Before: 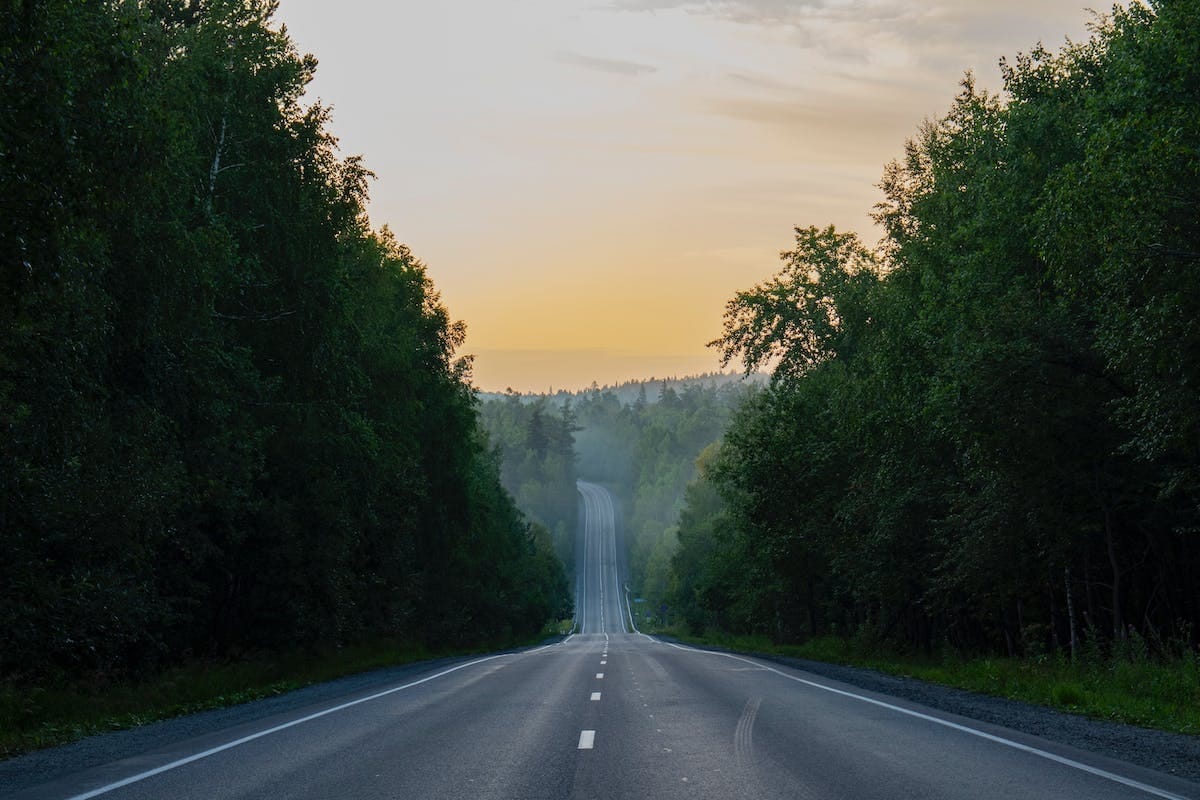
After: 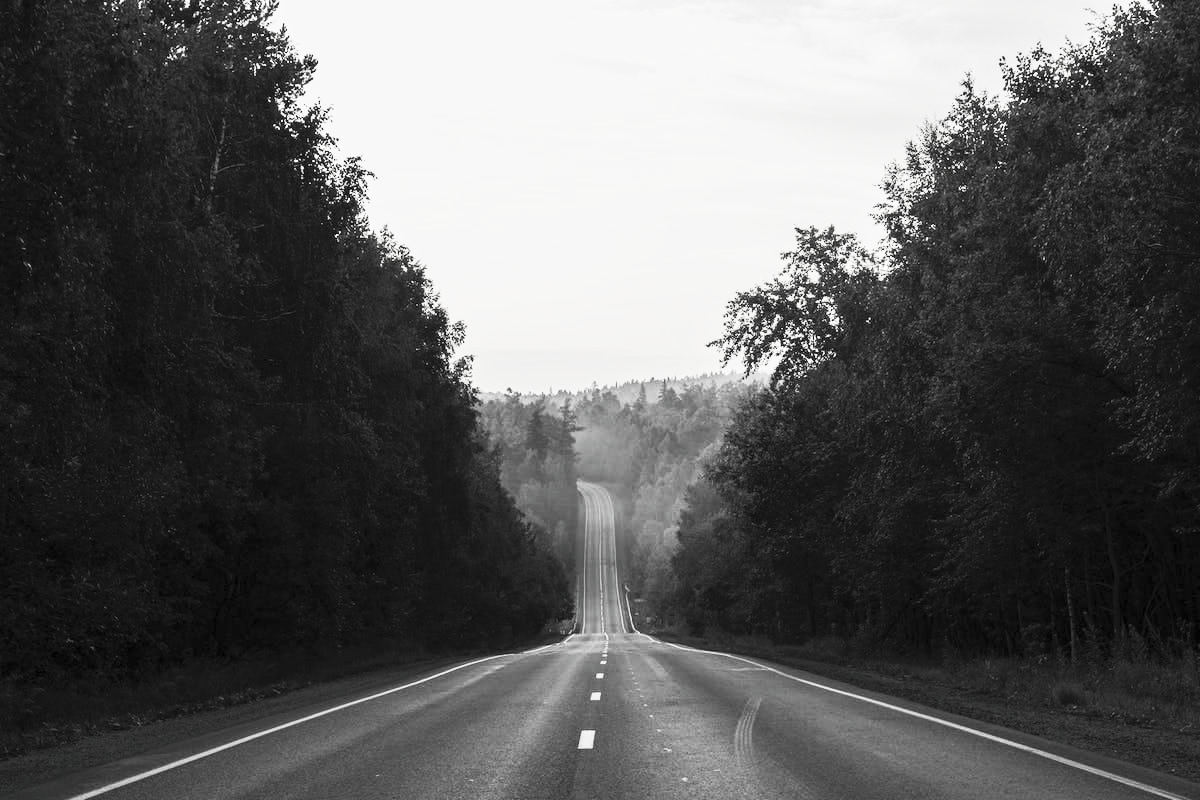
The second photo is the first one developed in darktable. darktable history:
contrast brightness saturation: contrast 0.533, brightness 0.474, saturation -0.987
